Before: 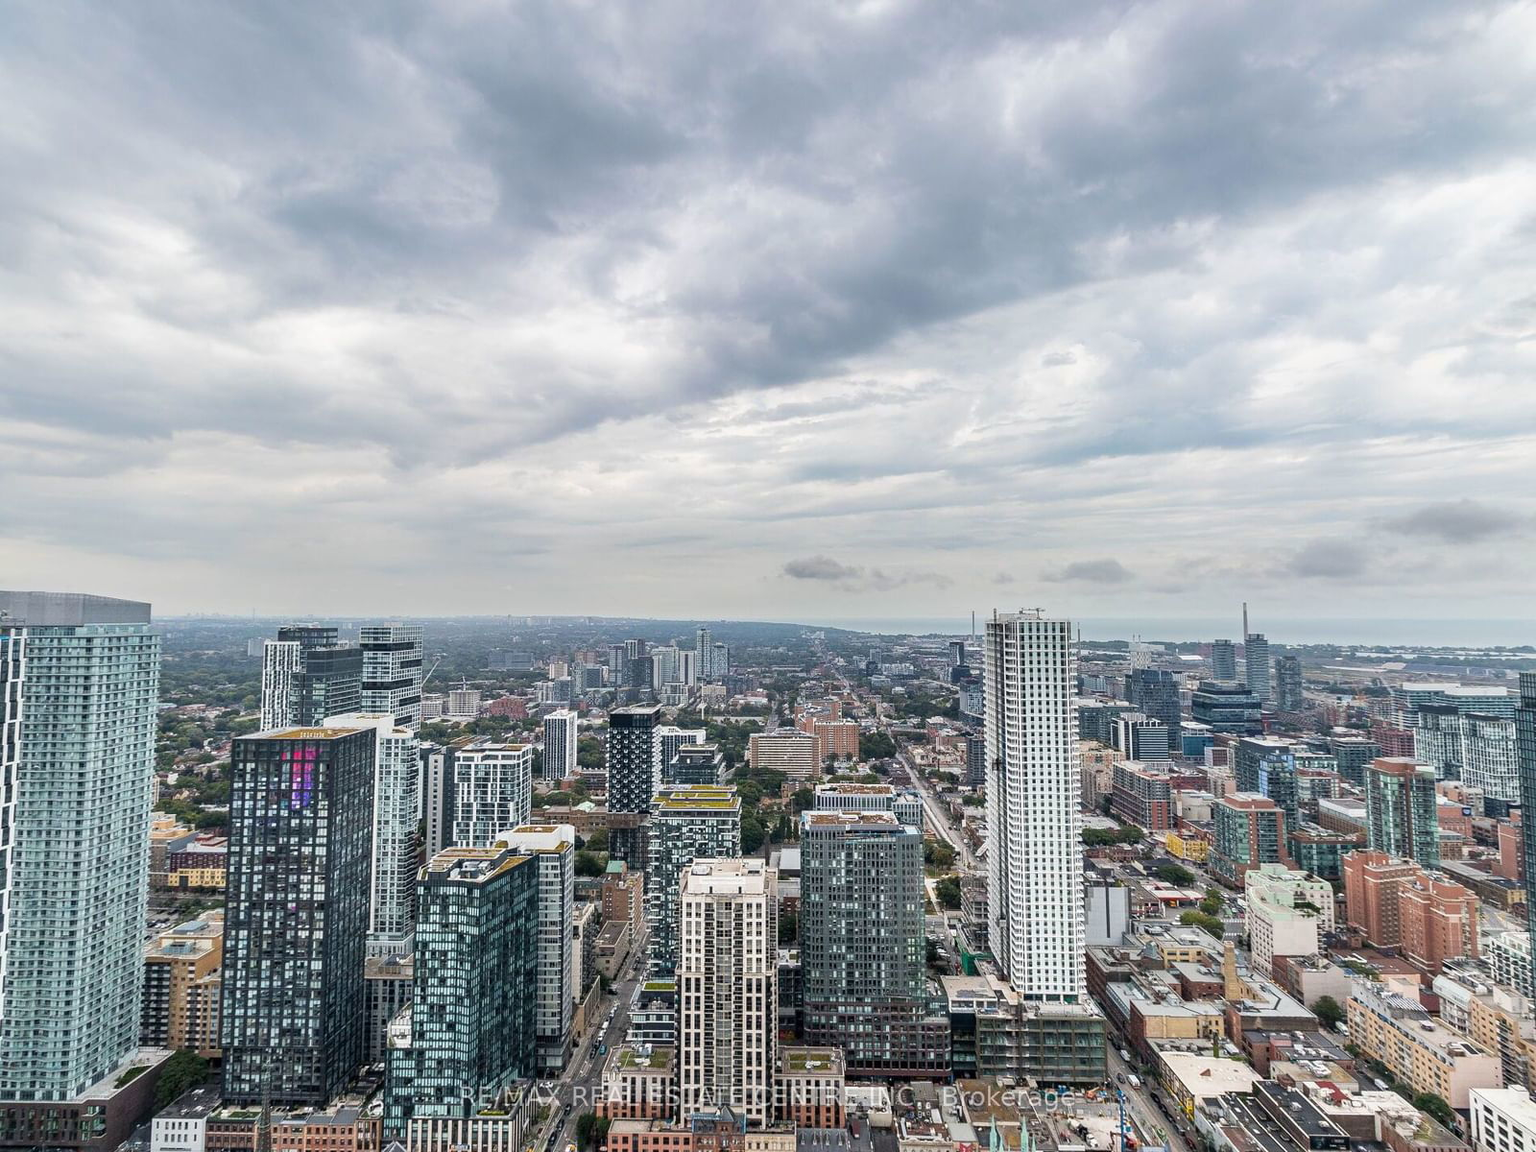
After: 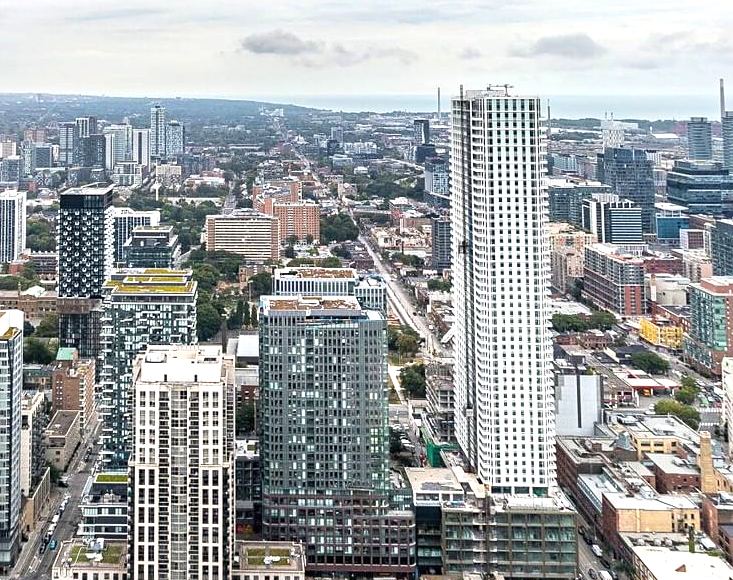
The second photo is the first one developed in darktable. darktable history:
exposure: black level correction 0, exposure 0.7 EV, compensate exposure bias true, compensate highlight preservation false
sharpen: amount 0.2
crop: left 35.976%, top 45.819%, right 18.162%, bottom 5.807%
